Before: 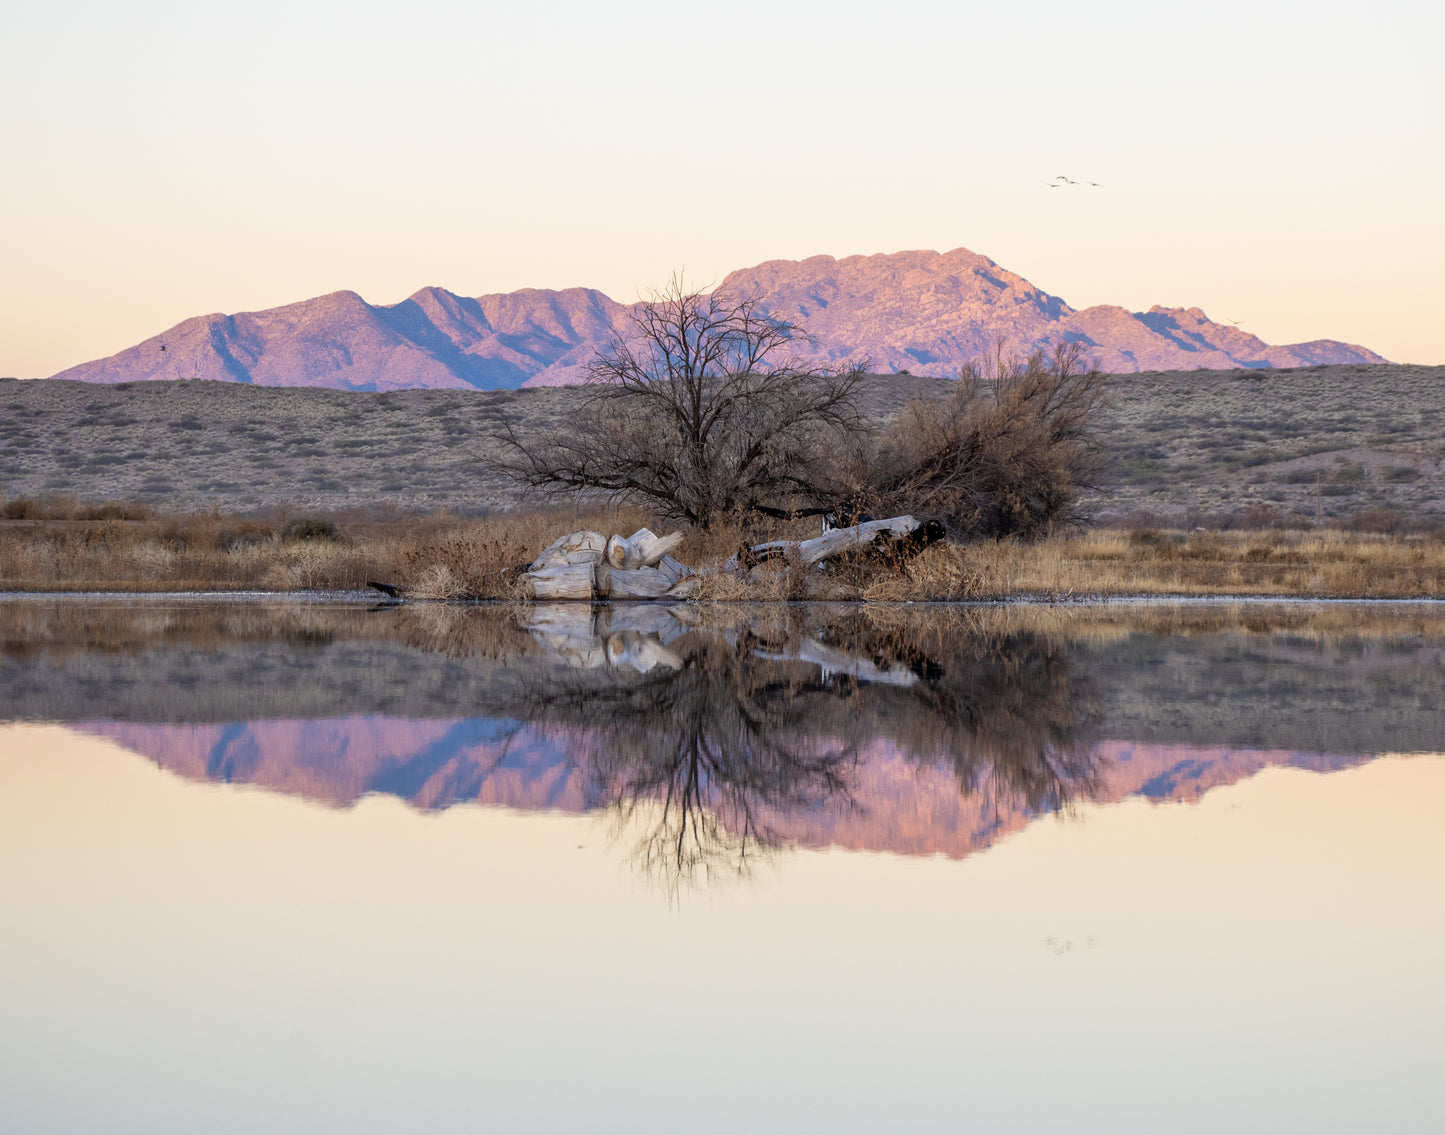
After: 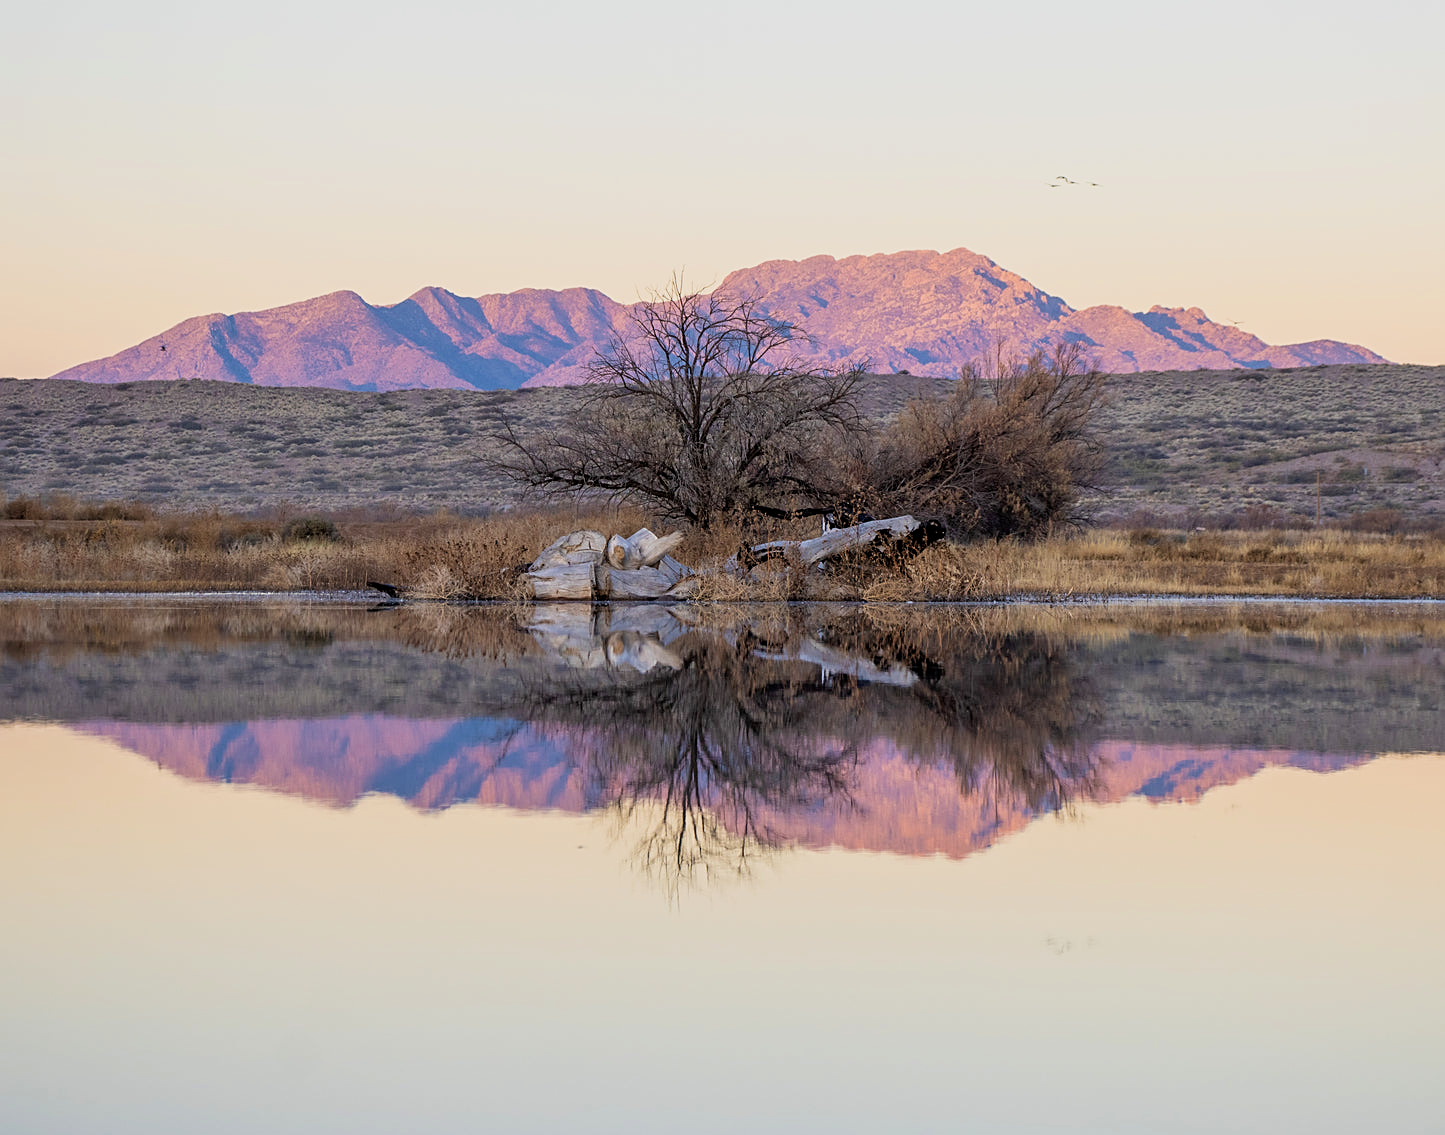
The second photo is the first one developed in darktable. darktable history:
filmic rgb: black relative exposure -14.22 EV, white relative exposure 3.35 EV, hardness 7.89, contrast 0.987, iterations of high-quality reconstruction 0
sharpen: on, module defaults
velvia: on, module defaults
